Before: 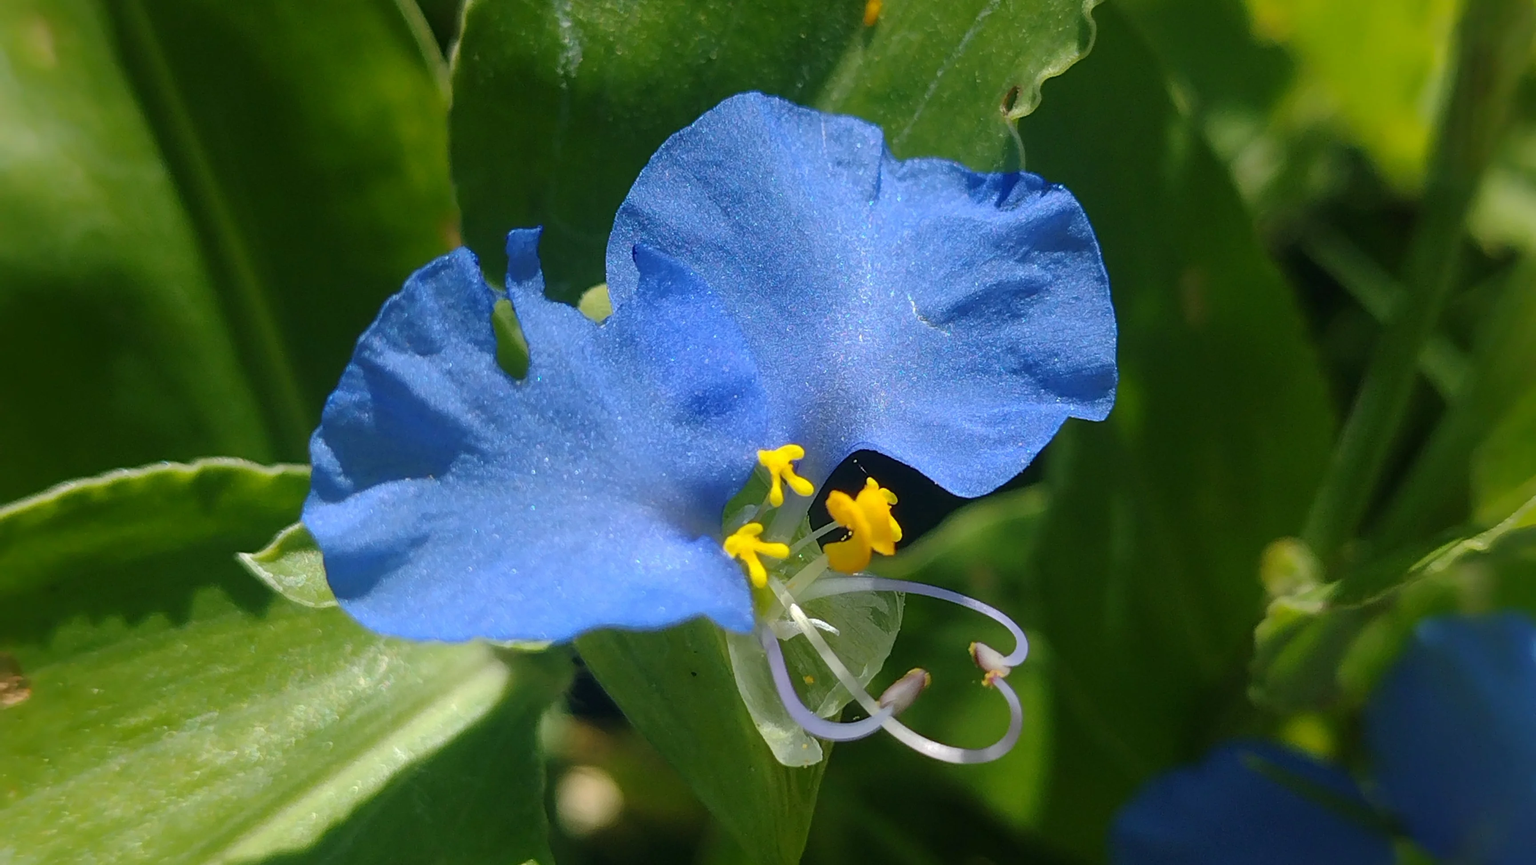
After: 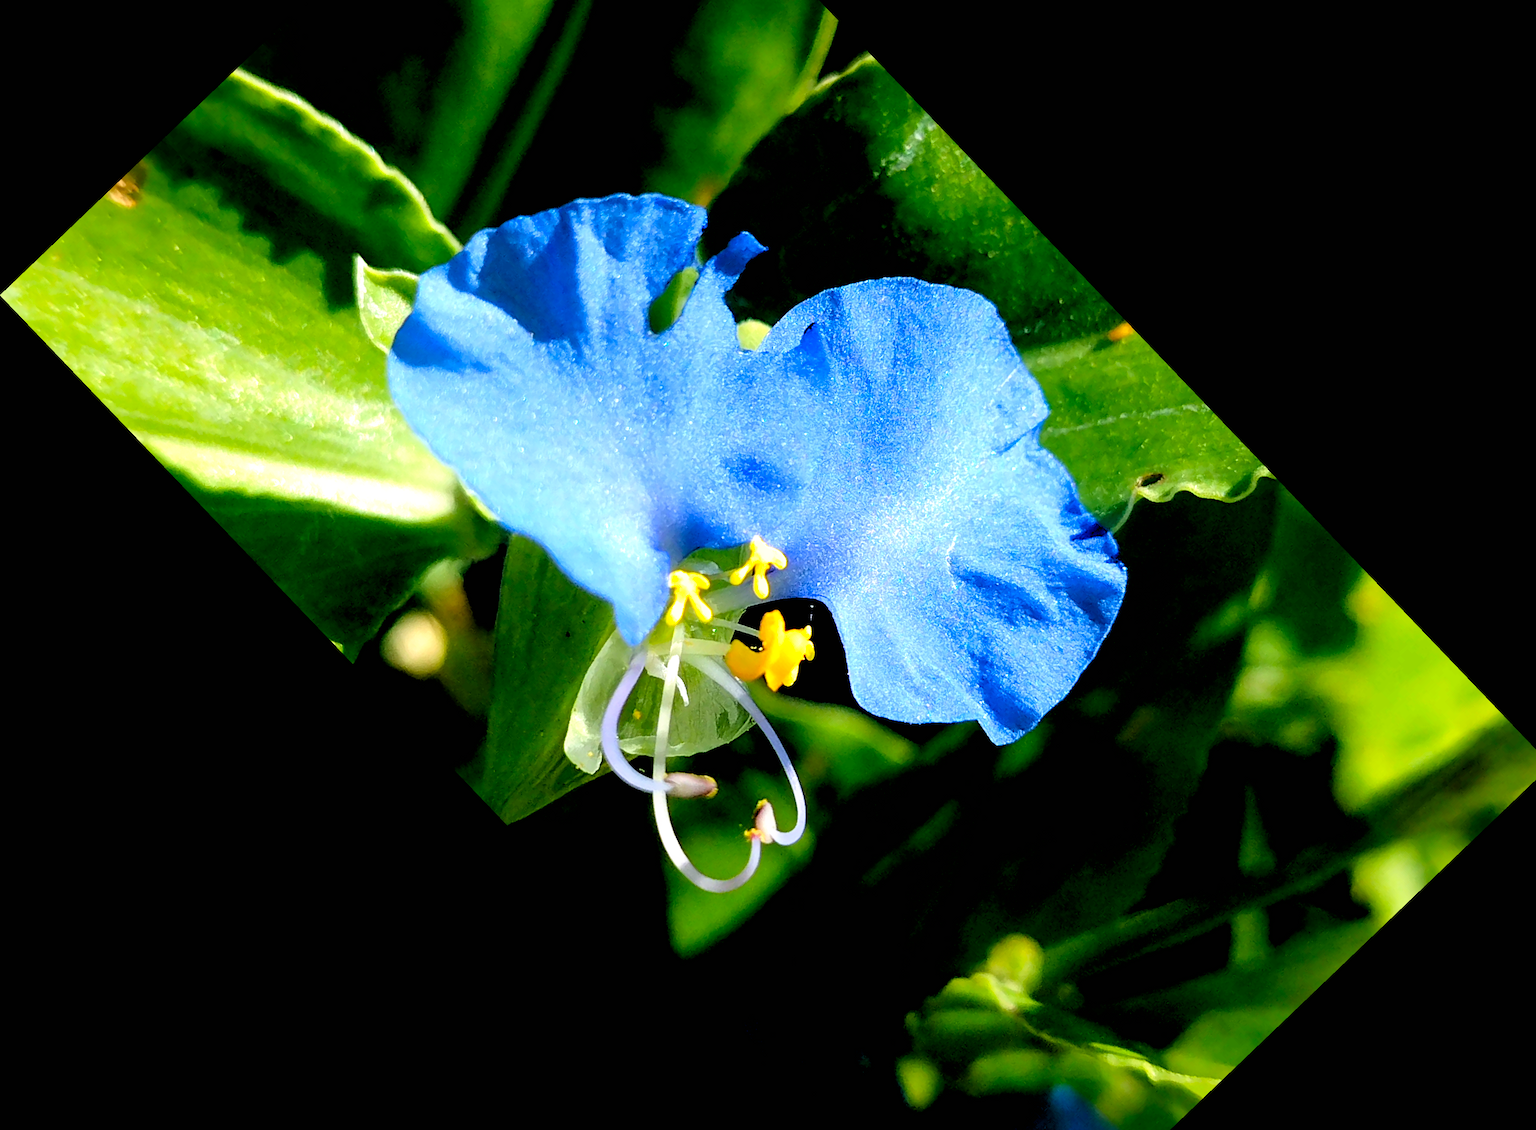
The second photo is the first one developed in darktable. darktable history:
filmic rgb: black relative exposure -8.2 EV, white relative exposure 2.2 EV, threshold 3 EV, hardness 7.11, latitude 85.74%, contrast 1.696, highlights saturation mix -4%, shadows ↔ highlights balance -2.69%, preserve chrominance no, color science v5 (2021), contrast in shadows safe, contrast in highlights safe, enable highlight reconstruction true
crop and rotate: angle -46.26°, top 16.234%, right 0.912%, bottom 11.704%
rgb levels: levels [[0.027, 0.429, 0.996], [0, 0.5, 1], [0, 0.5, 1]]
